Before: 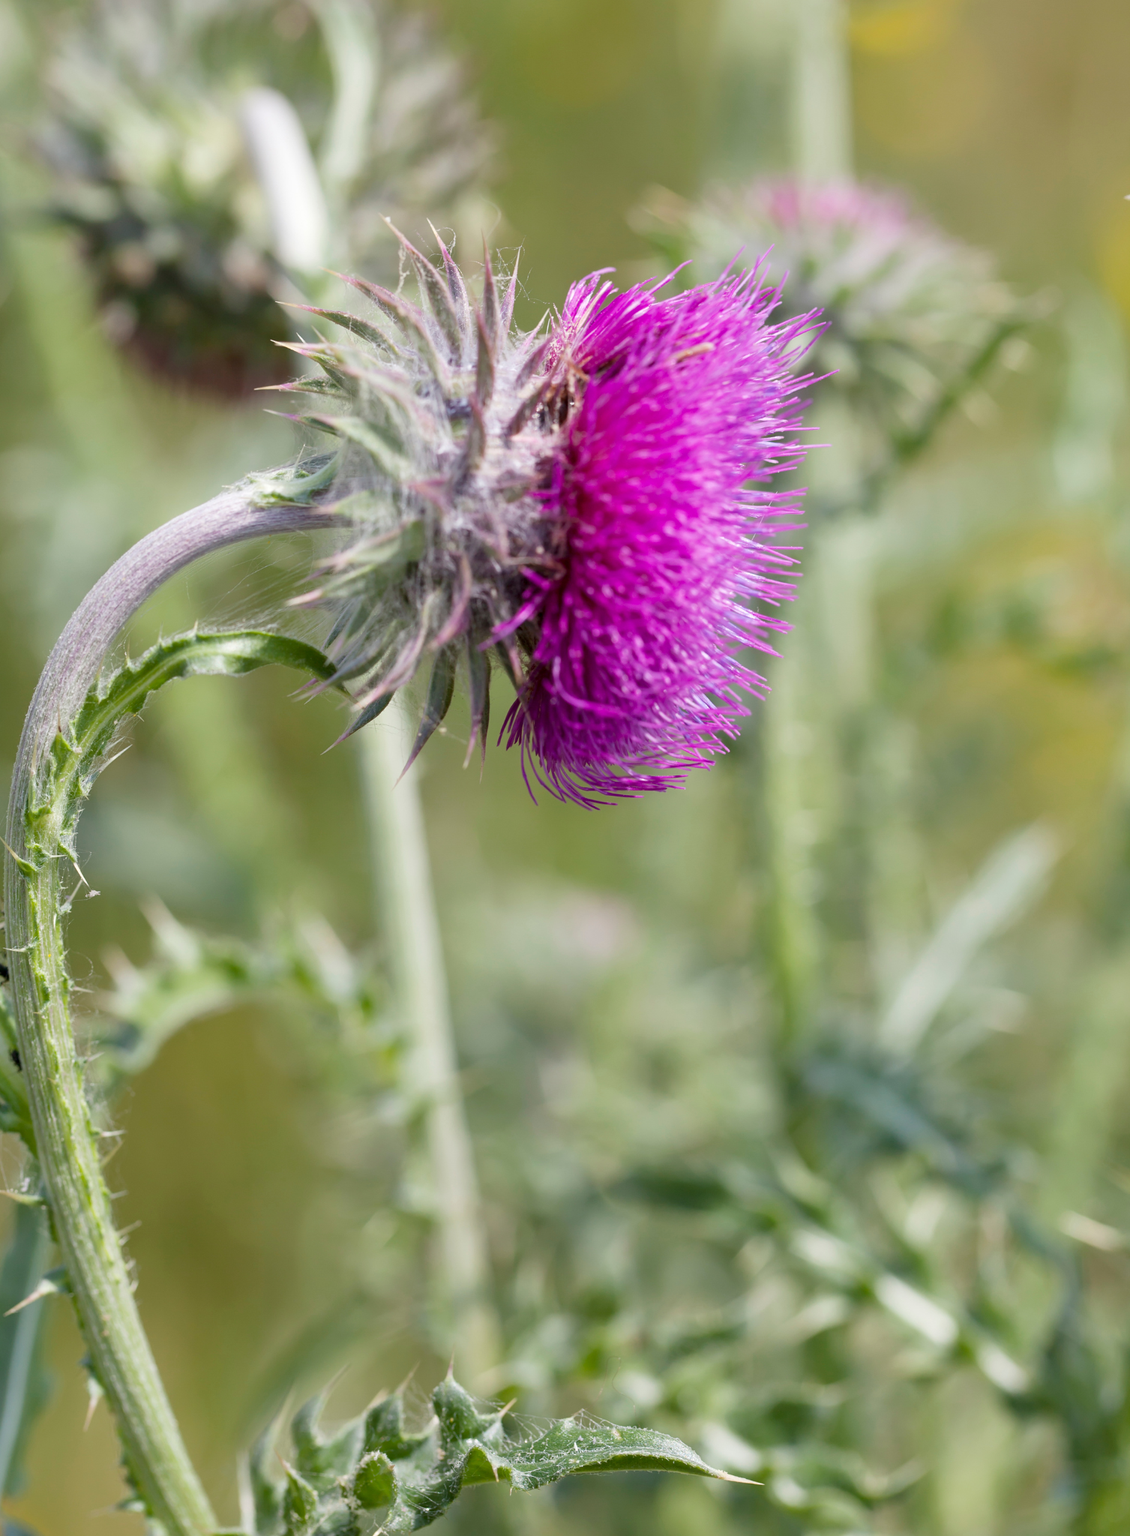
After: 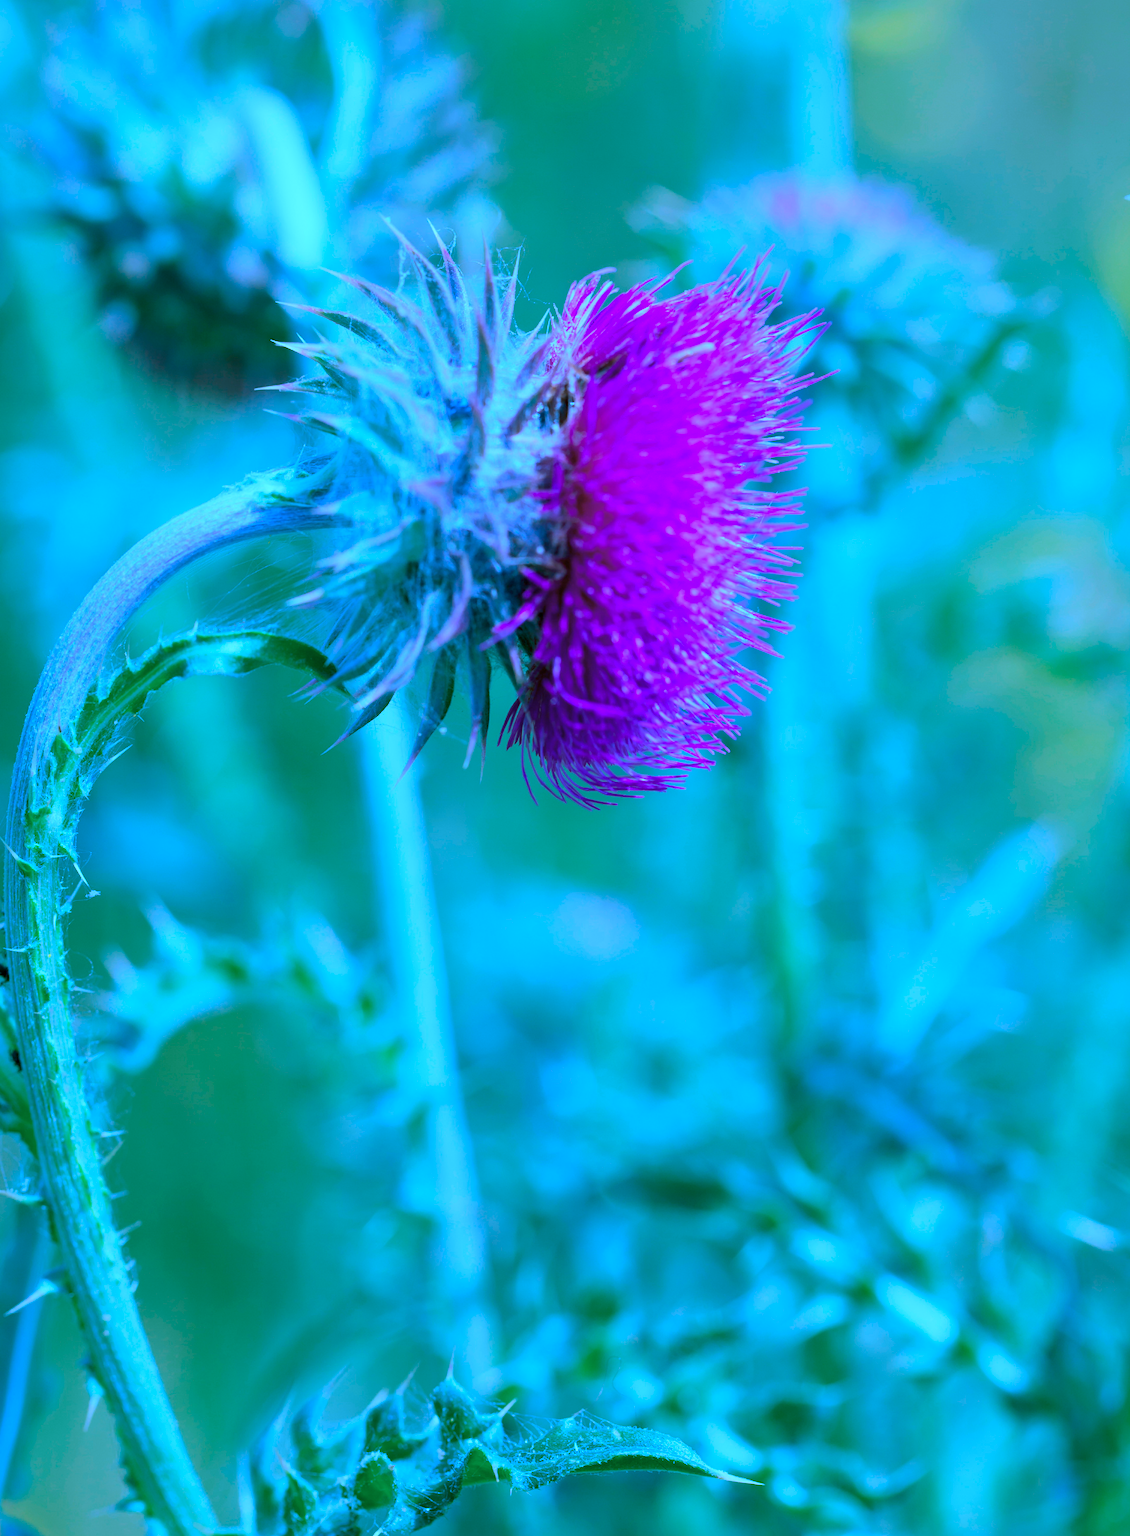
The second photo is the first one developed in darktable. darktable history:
color calibration: output R [1.063, -0.012, -0.003, 0], output B [-0.079, 0.047, 1, 0], illuminant custom, x 0.46, y 0.43, temperature 2642.66 K
color balance rgb: shadows lift › chroma 11.71%, shadows lift › hue 133.46°, power › chroma 2.15%, power › hue 166.83°, highlights gain › chroma 4%, highlights gain › hue 200.2°, perceptual saturation grading › global saturation 18.05%
